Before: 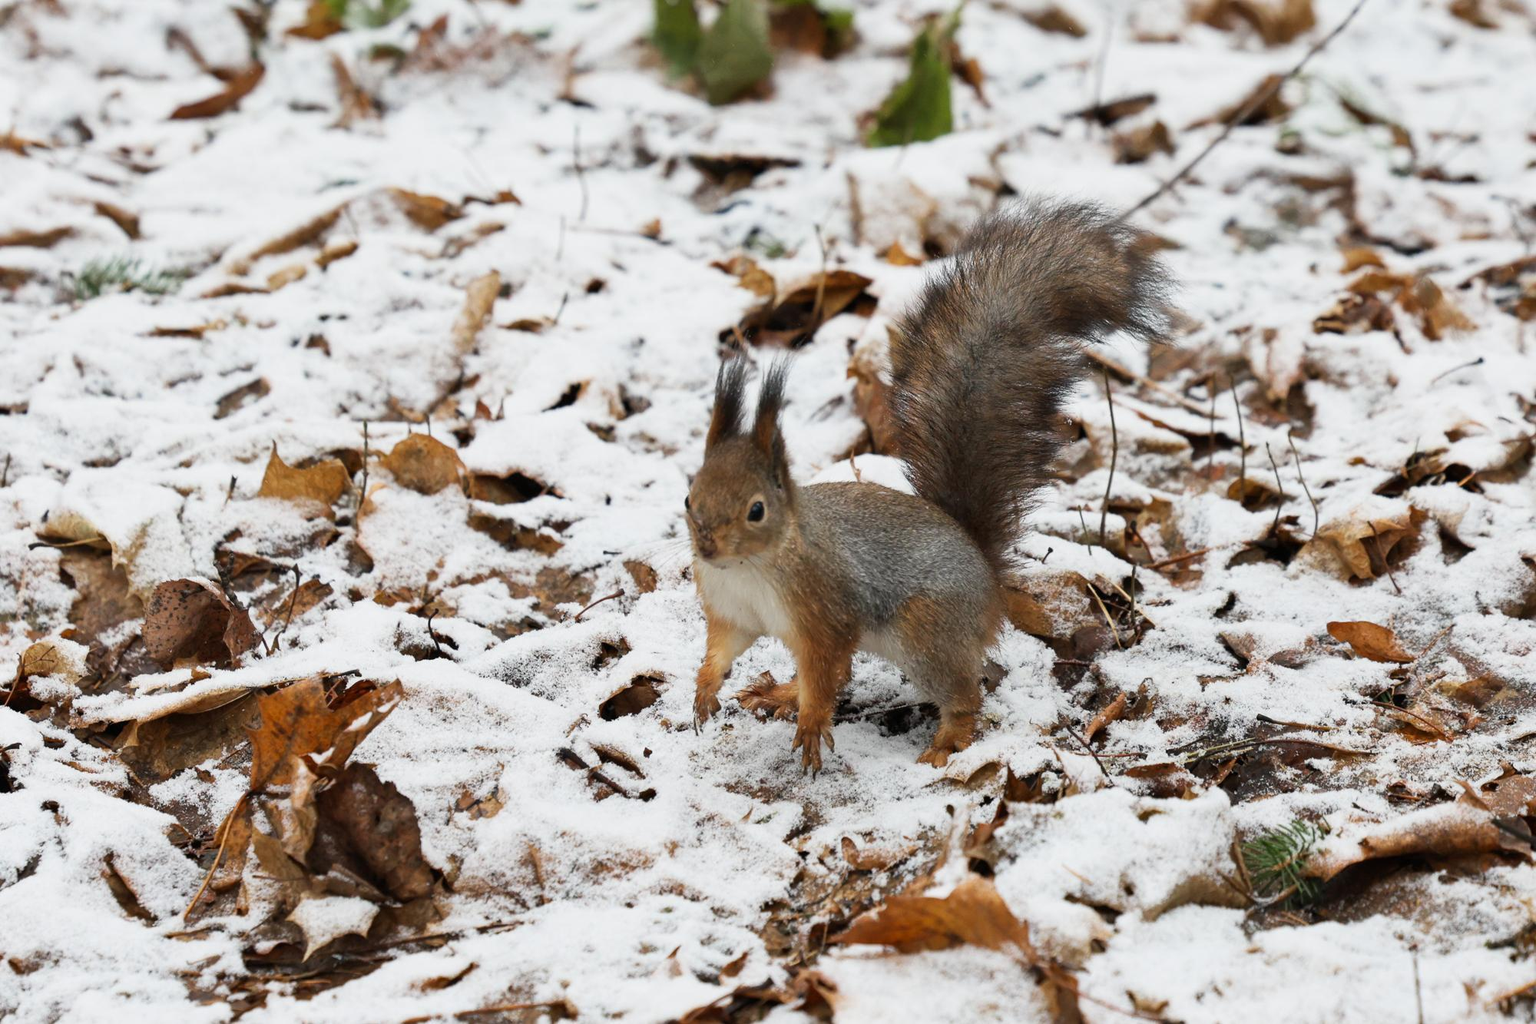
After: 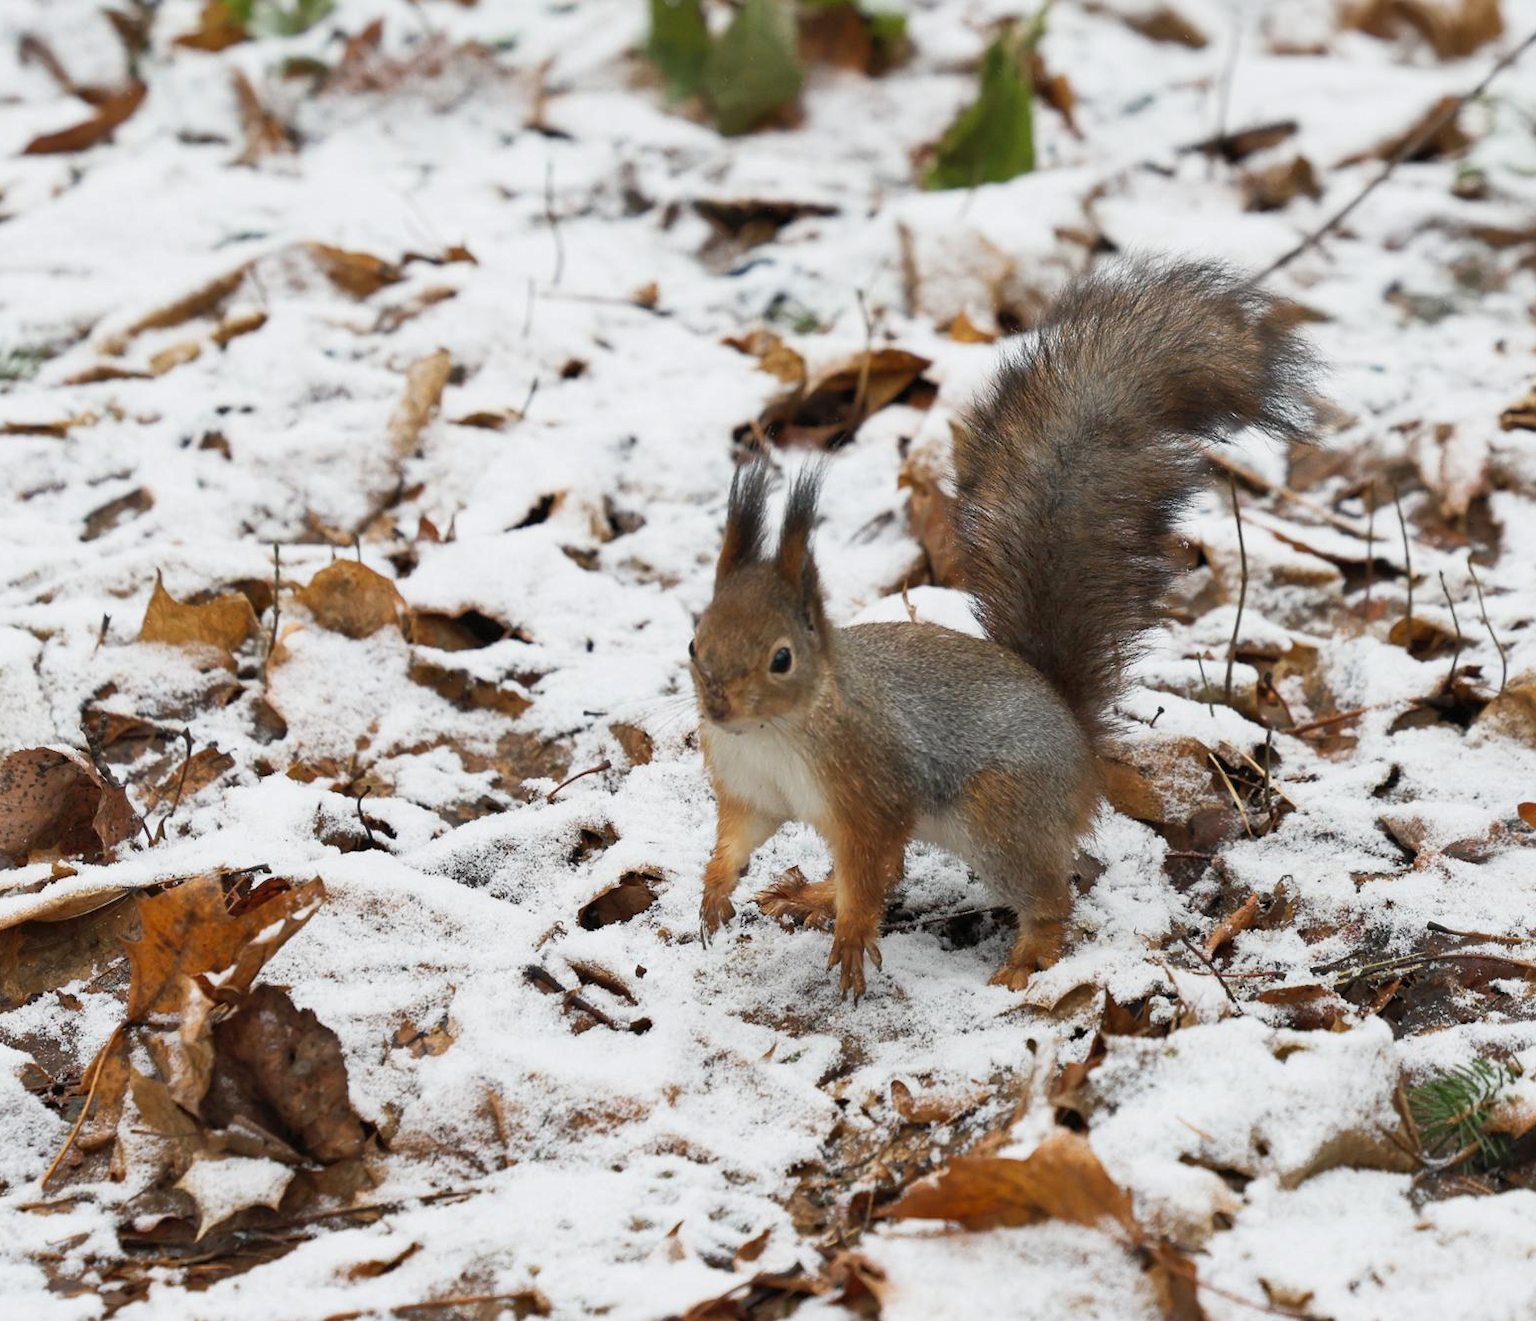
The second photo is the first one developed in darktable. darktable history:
crop: left 9.876%, right 12.659%
shadows and highlights: shadows 42.84, highlights 7.31
base curve: curves: ch0 [(0, 0) (0.472, 0.455) (1, 1)], preserve colors none
